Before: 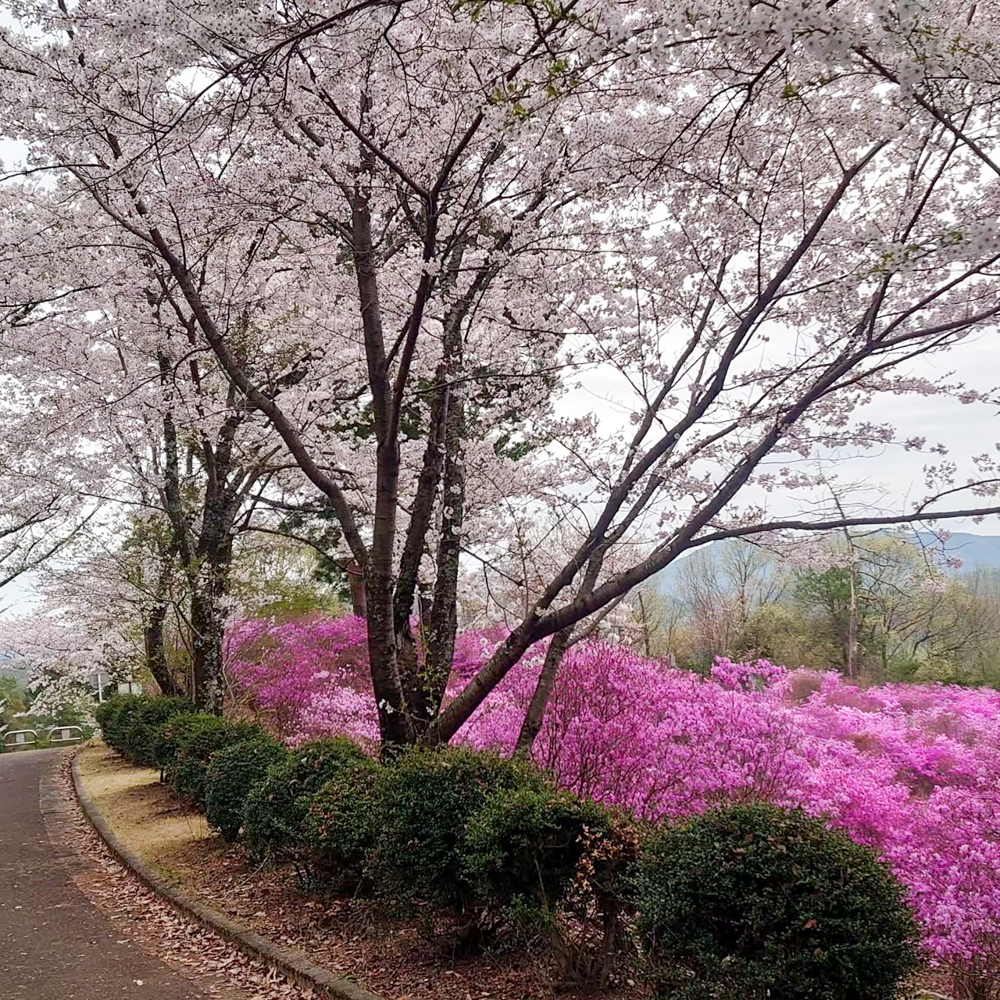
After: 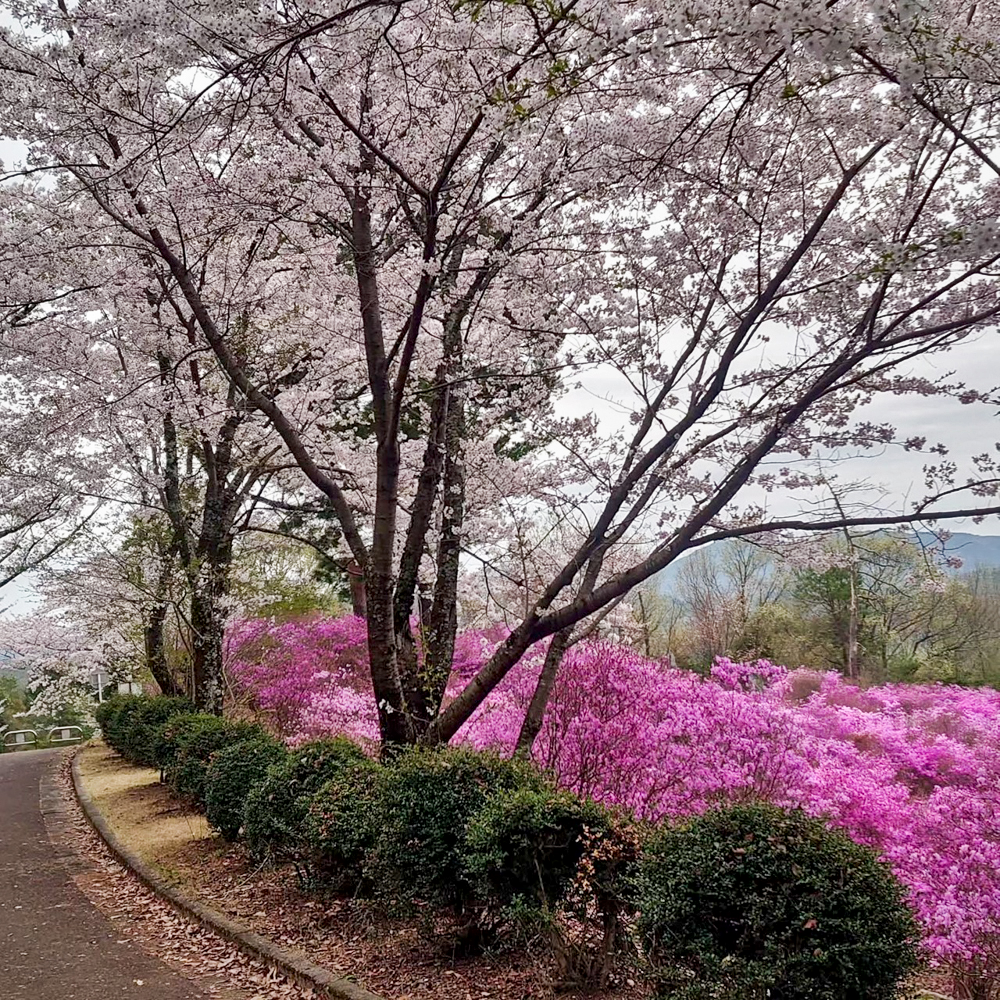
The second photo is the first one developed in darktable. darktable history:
local contrast: mode bilateral grid, contrast 29, coarseness 24, midtone range 0.2
shadows and highlights: white point adjustment -3.58, highlights -63.76, soften with gaussian
